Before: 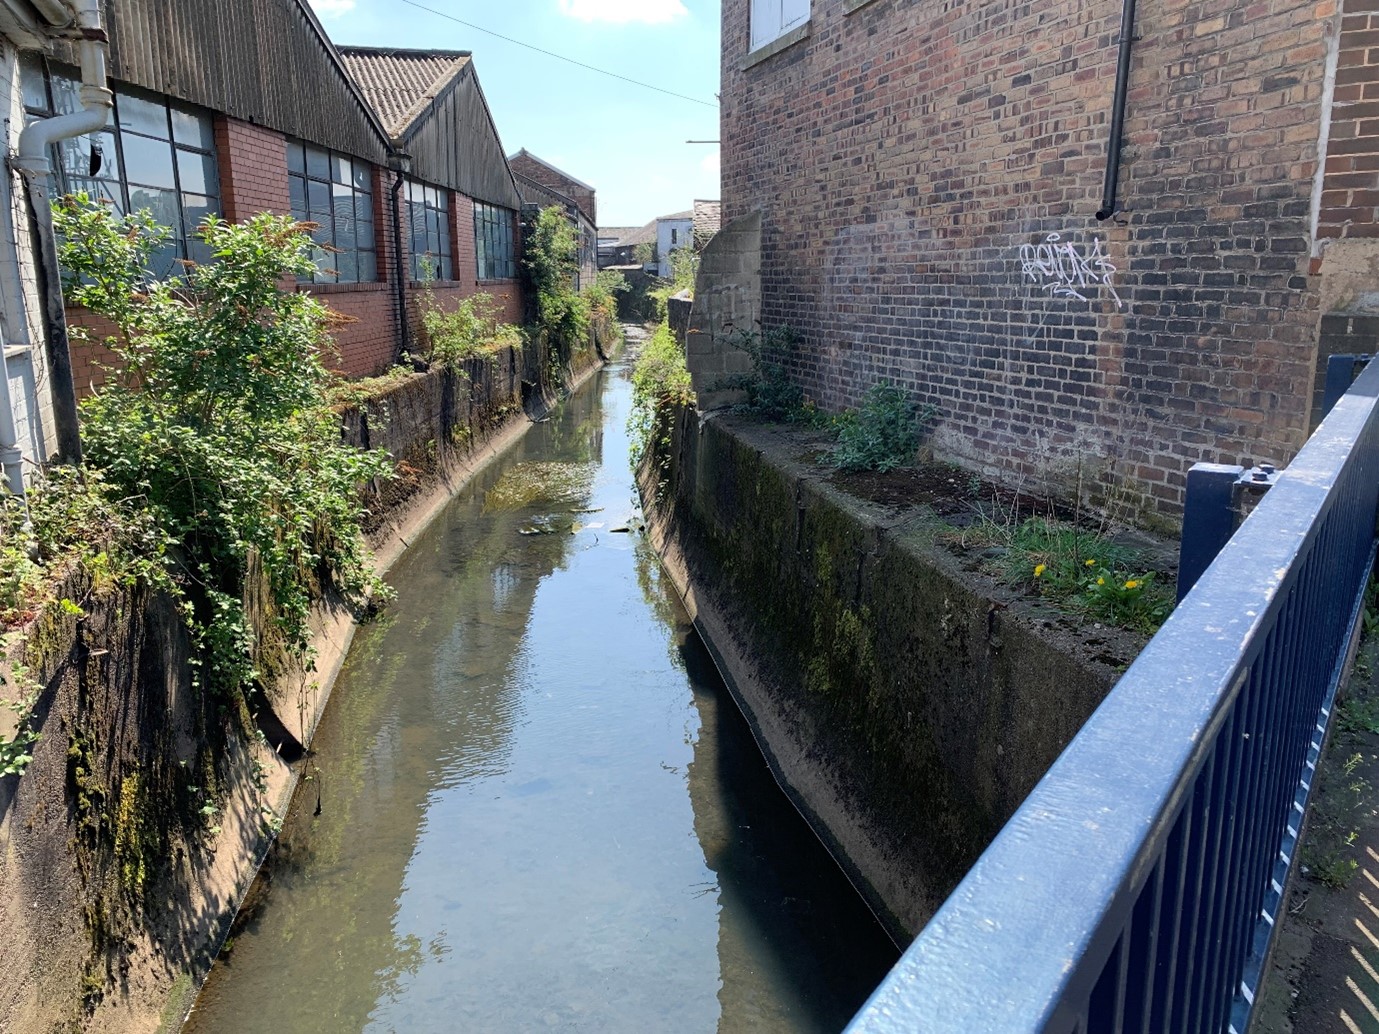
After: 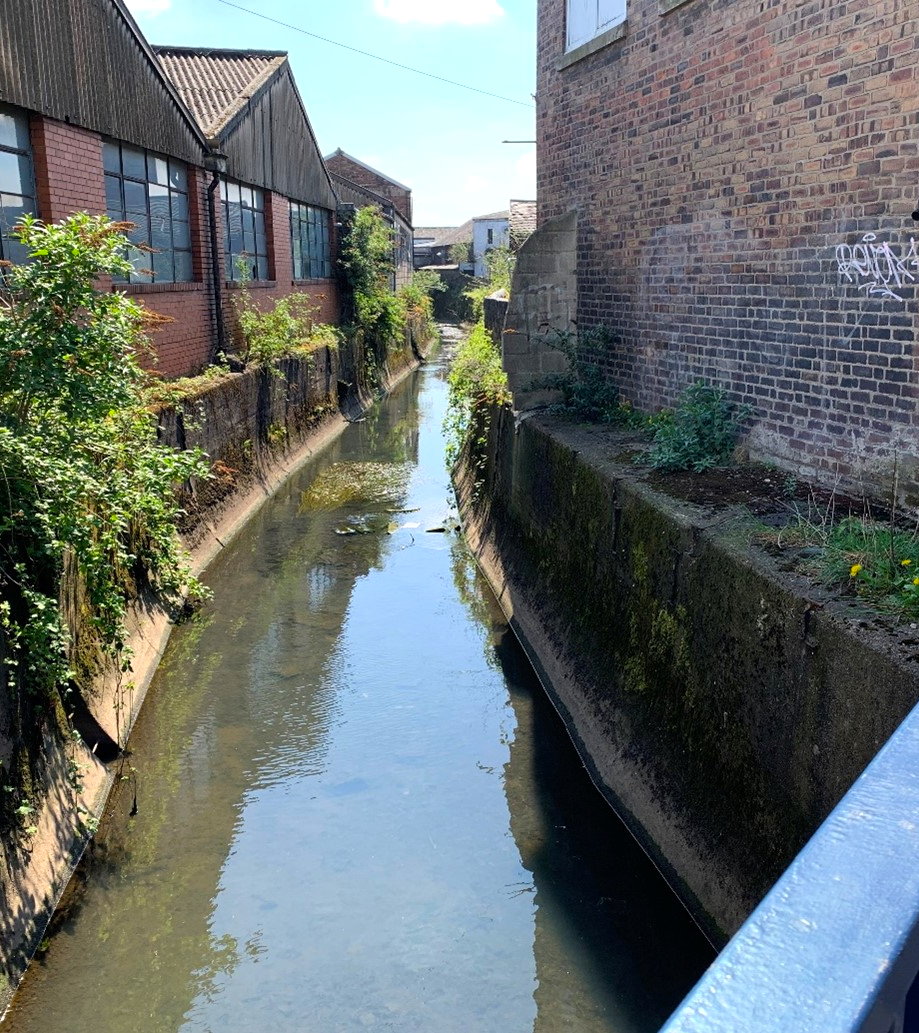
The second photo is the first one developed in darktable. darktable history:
color balance: contrast 6.48%, output saturation 113.3%
white balance: emerald 1
crop and rotate: left 13.409%, right 19.924%
